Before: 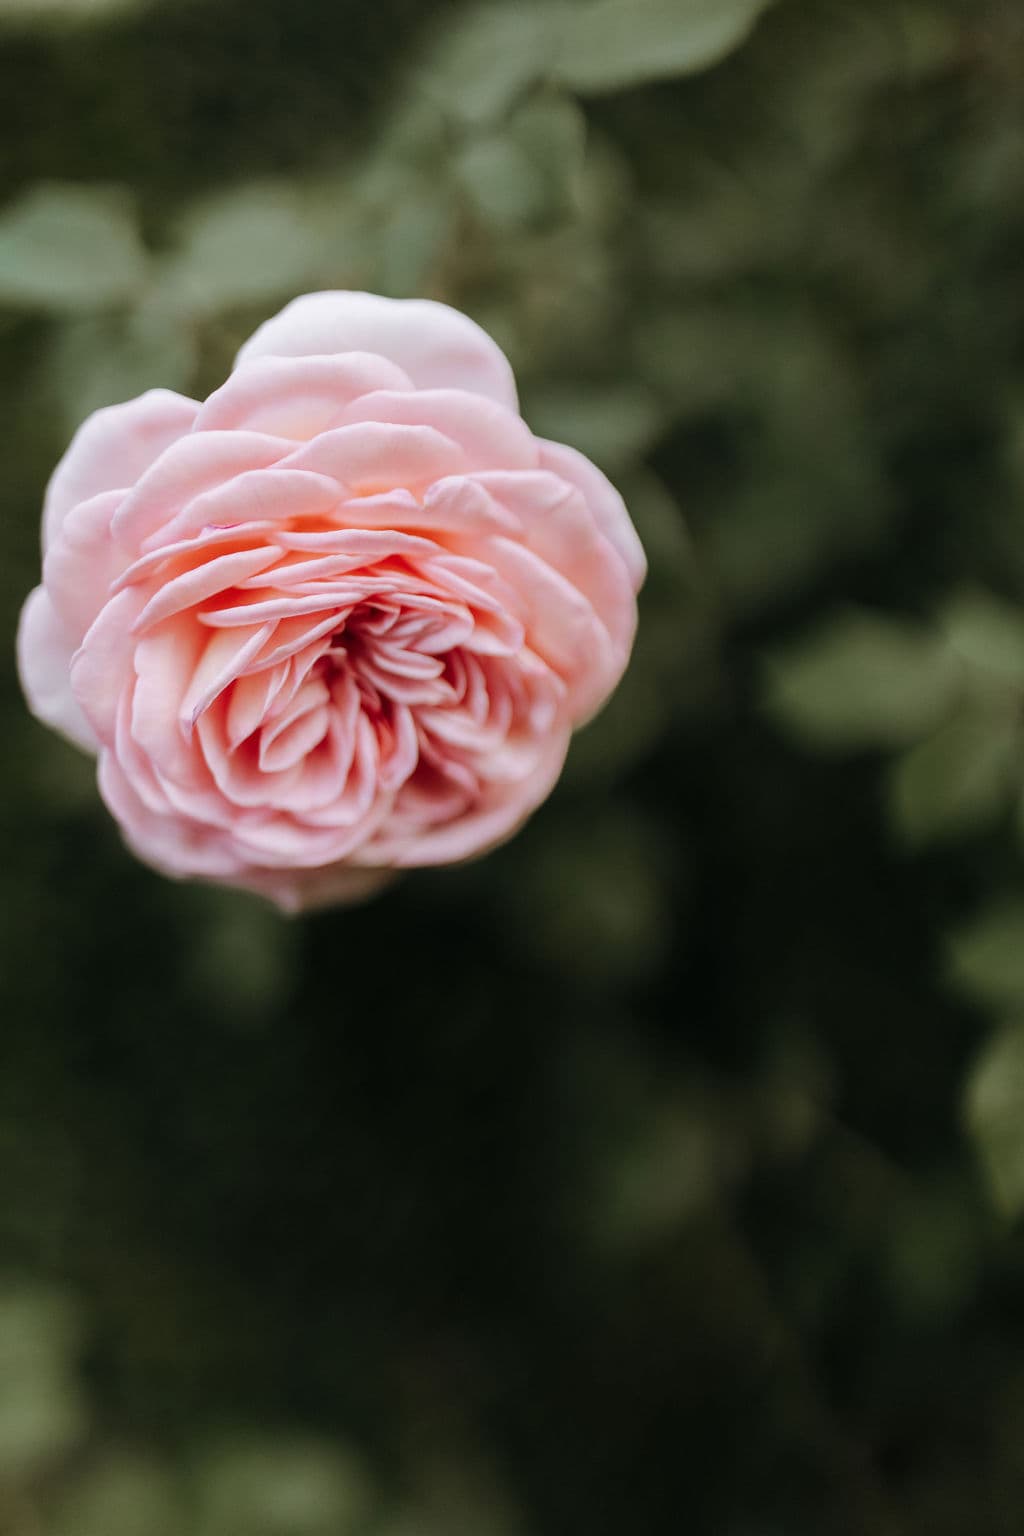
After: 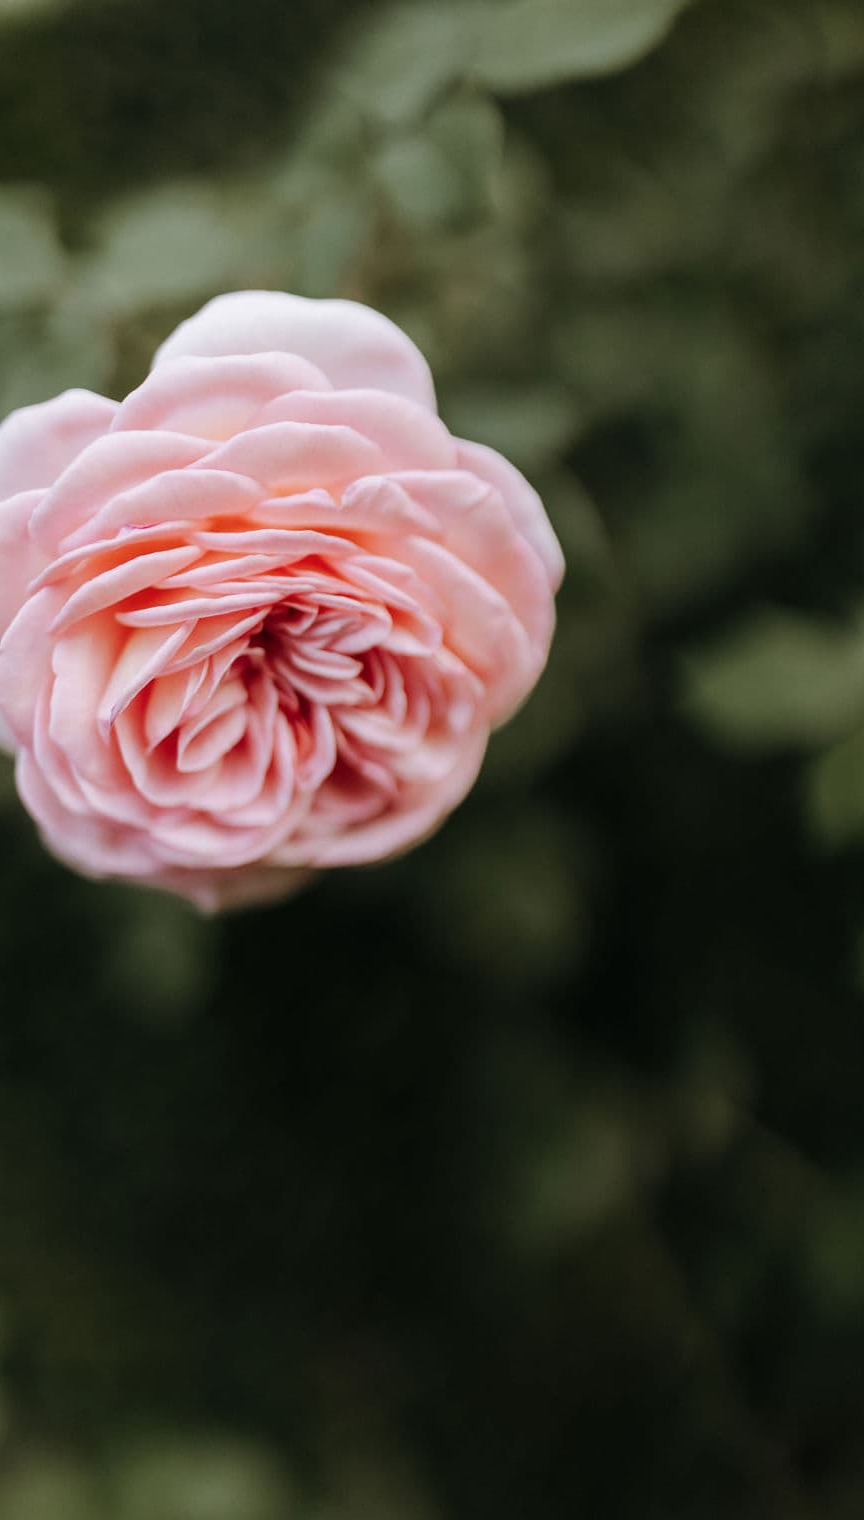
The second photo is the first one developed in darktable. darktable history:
crop: left 8.026%, right 7.374%
color balance rgb: on, module defaults
